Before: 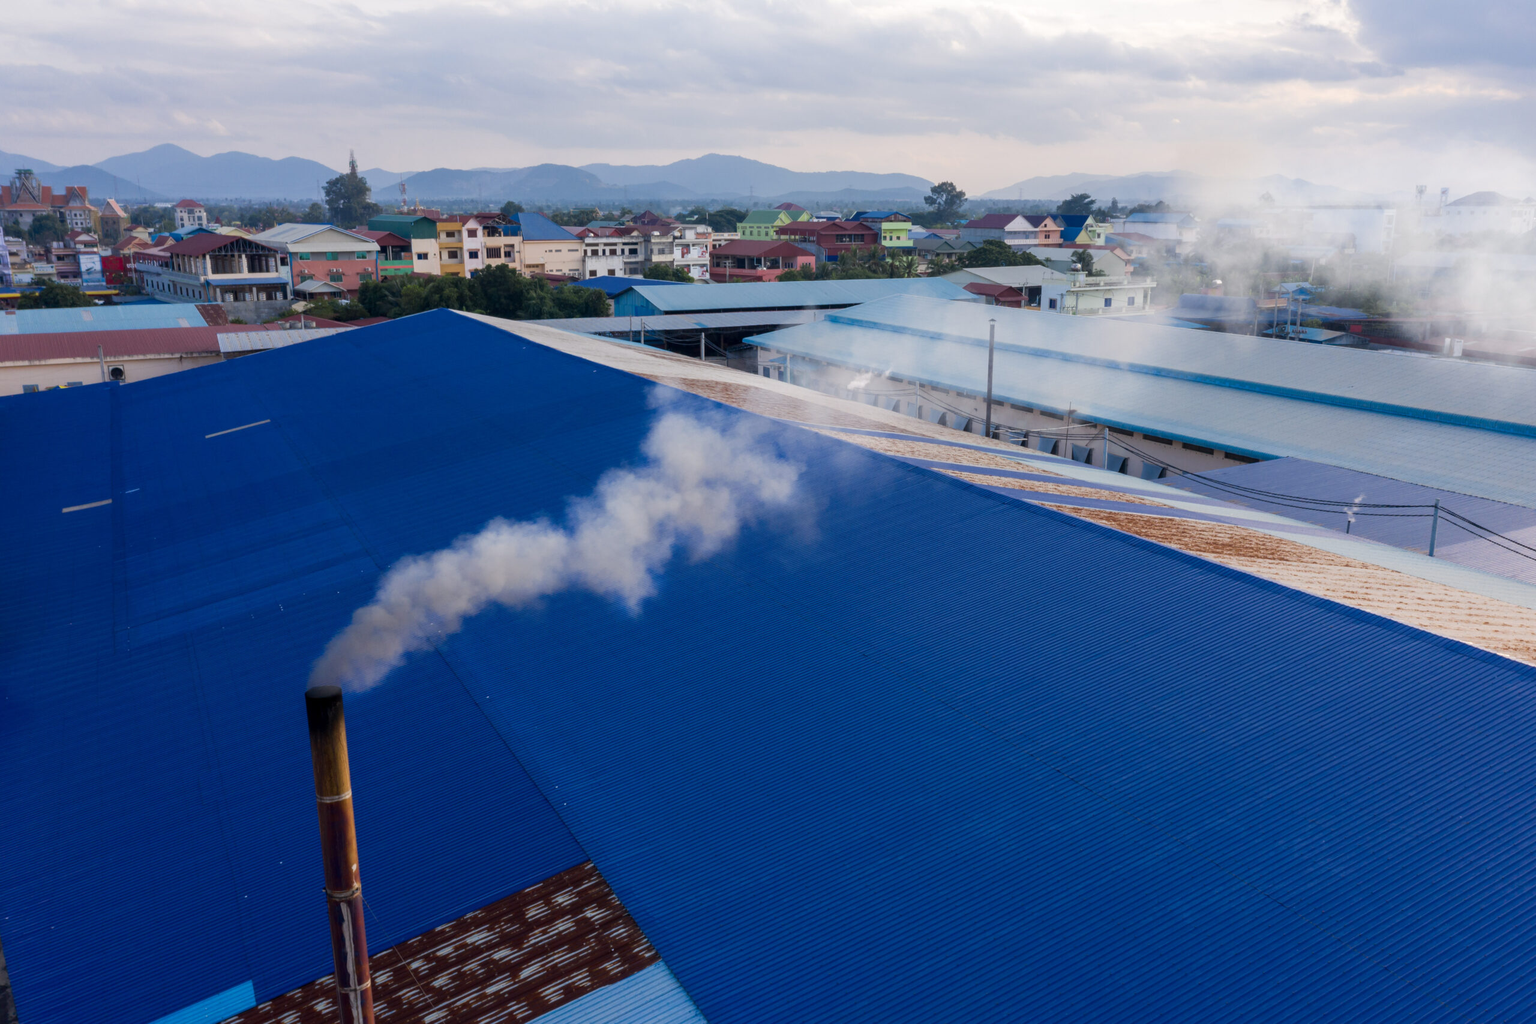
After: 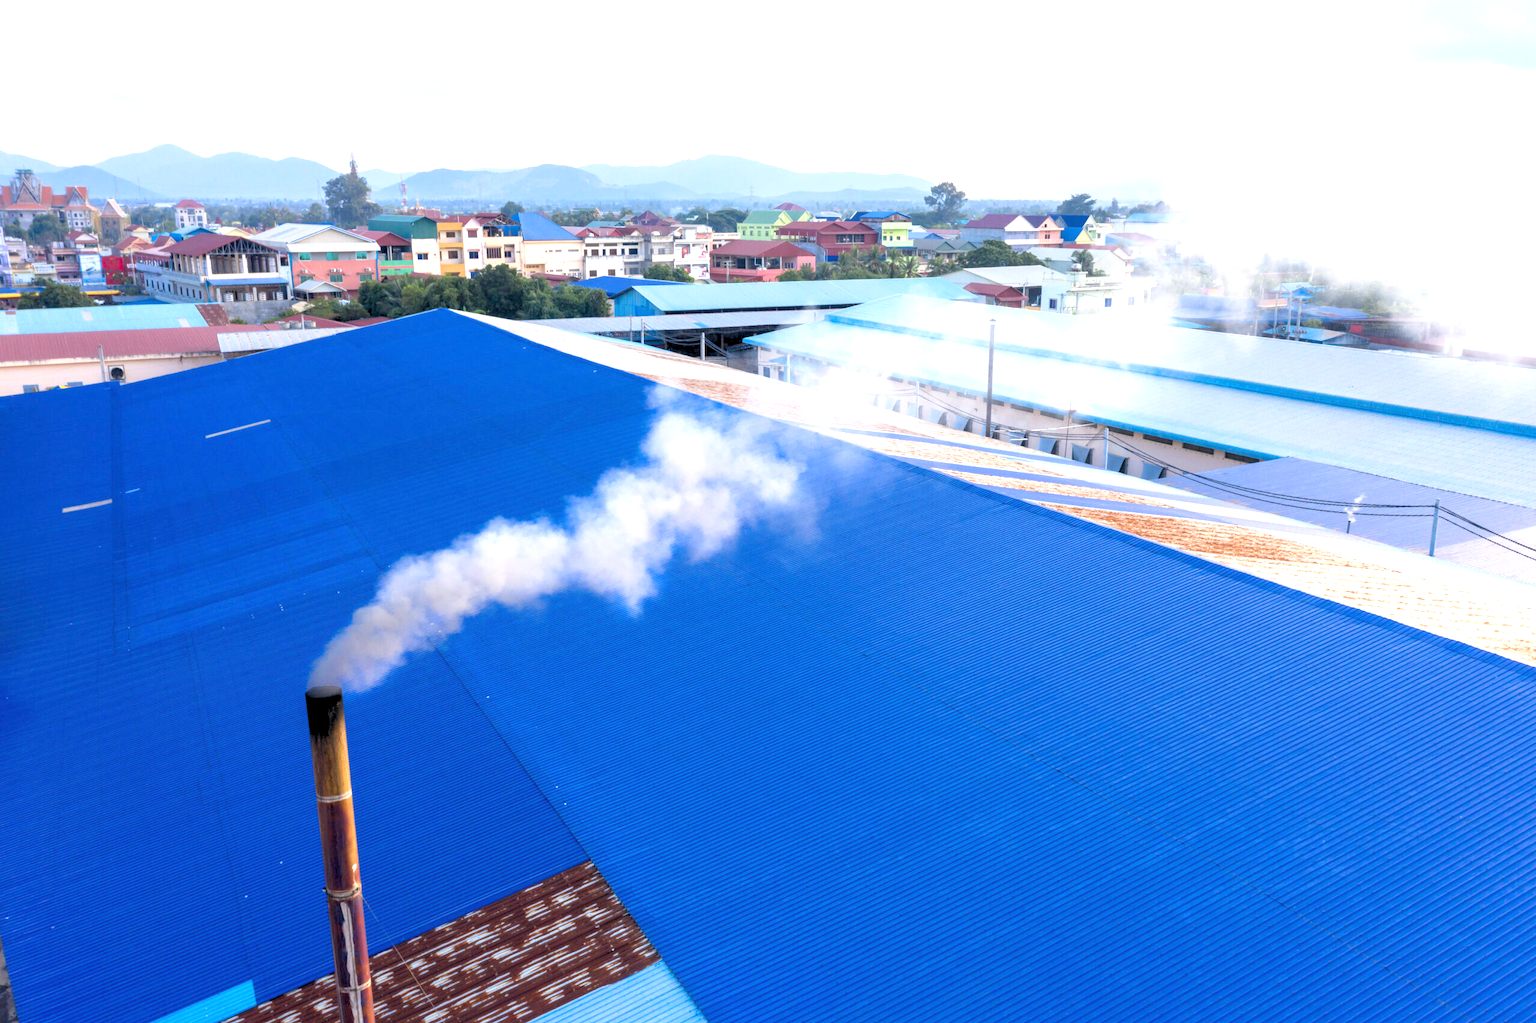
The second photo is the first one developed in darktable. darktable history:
exposure: black level correction 0, exposure 1.7 EV, compensate exposure bias true, compensate highlight preservation false
rgb levels: preserve colors sum RGB, levels [[0.038, 0.433, 0.934], [0, 0.5, 1], [0, 0.5, 1]]
